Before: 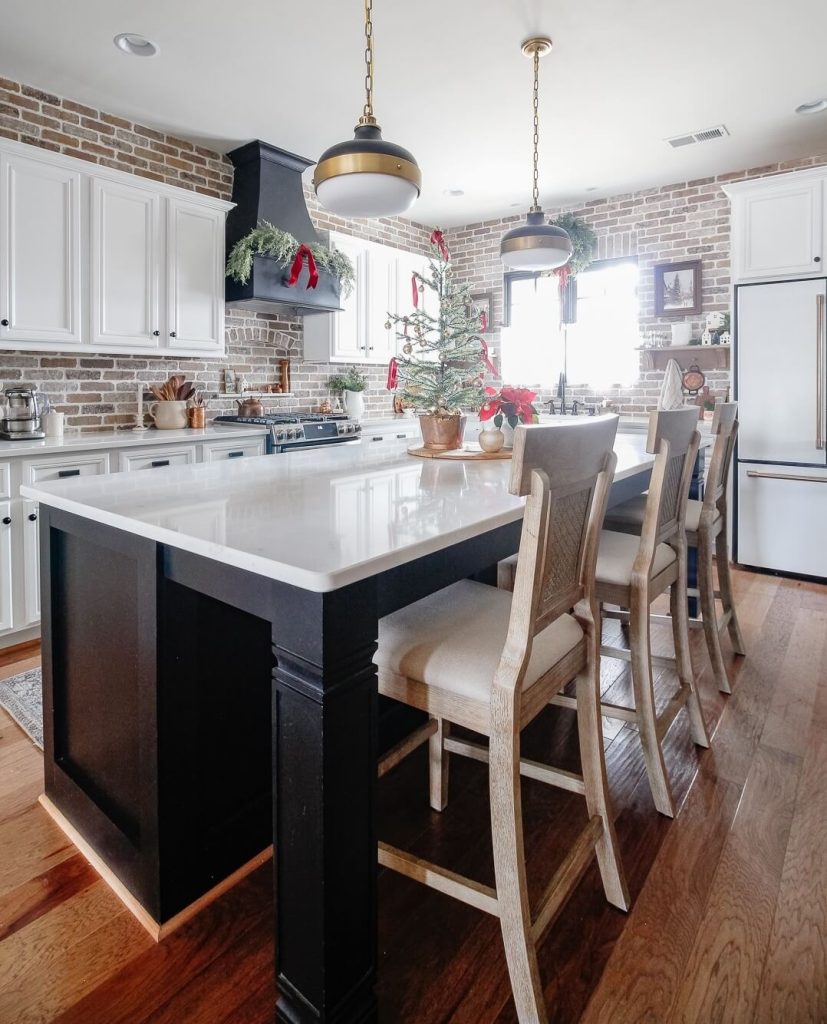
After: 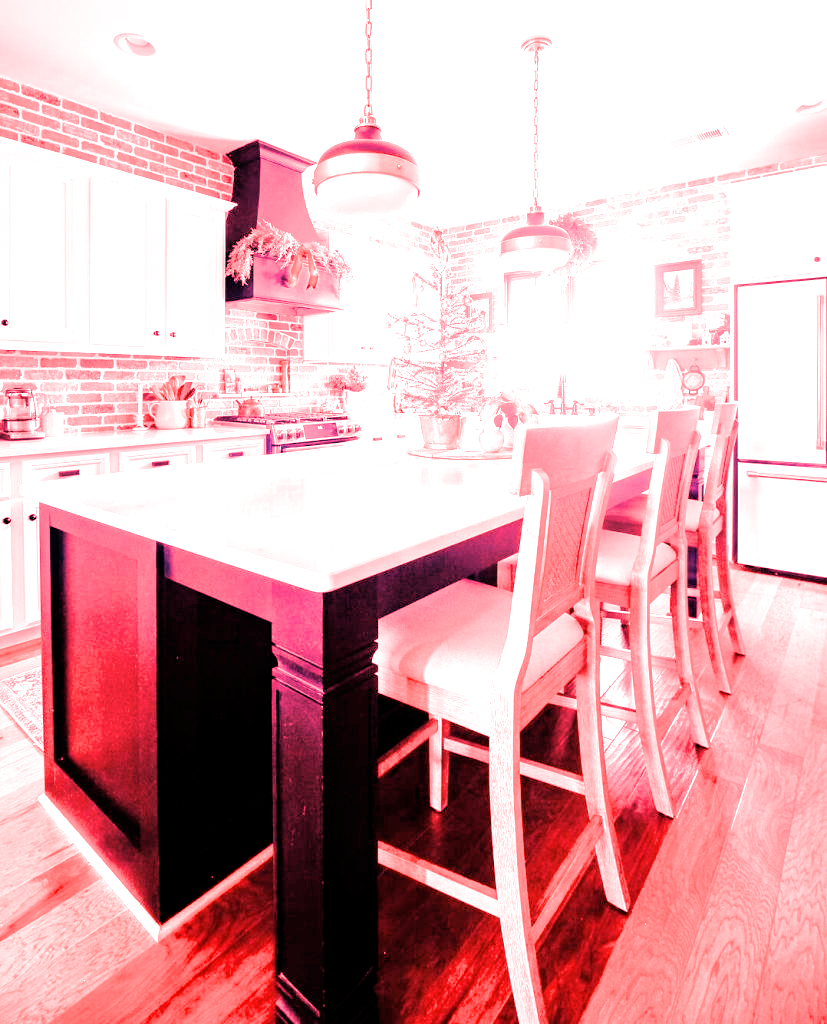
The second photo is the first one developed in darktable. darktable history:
filmic rgb: black relative exposure -5 EV, hardness 2.88, contrast 1.2
white balance: red 4.26, blue 1.802
